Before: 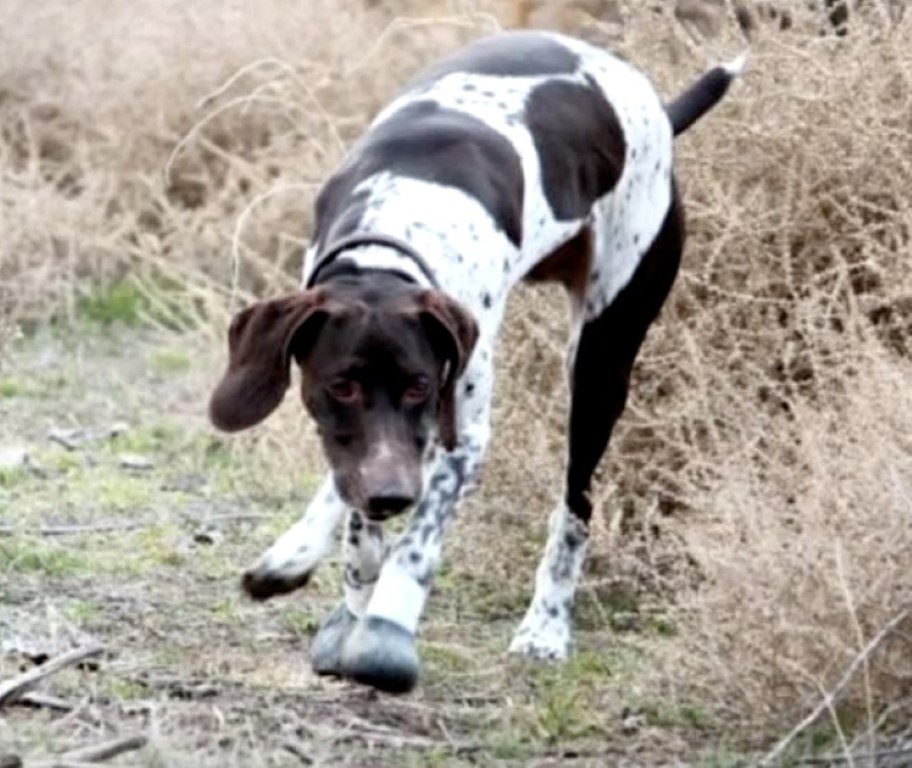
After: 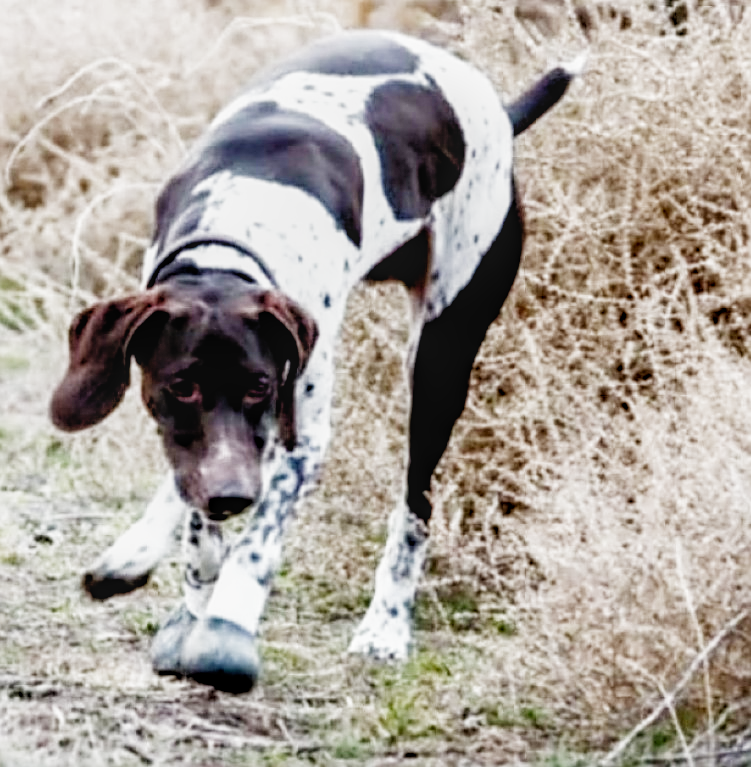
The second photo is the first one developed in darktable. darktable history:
sharpen: on, module defaults
filmic rgb: black relative exposure -5.02 EV, white relative exposure 3.96 EV, hardness 2.88, contrast 1.514, preserve chrominance no, color science v4 (2020), type of noise poissonian
crop: left 17.605%, bottom 0.025%
local contrast: on, module defaults
tone equalizer: -8 EV 0.228 EV, -7 EV 0.451 EV, -6 EV 0.434 EV, -5 EV 0.285 EV, -3 EV -0.281 EV, -2 EV -0.408 EV, -1 EV -0.39 EV, +0 EV -0.263 EV, edges refinement/feathering 500, mask exposure compensation -1.57 EV, preserve details no
exposure: black level correction 0, exposure 0.694 EV, compensate highlight preservation false
